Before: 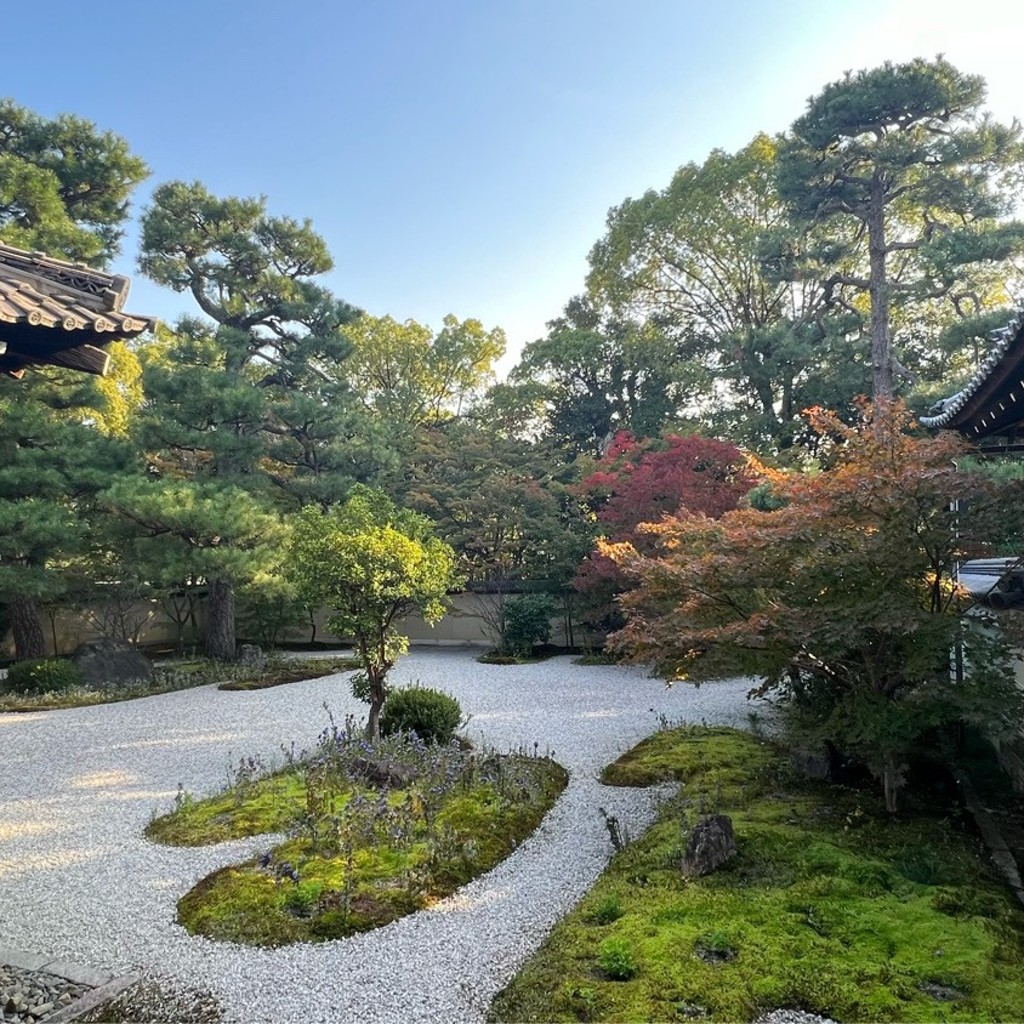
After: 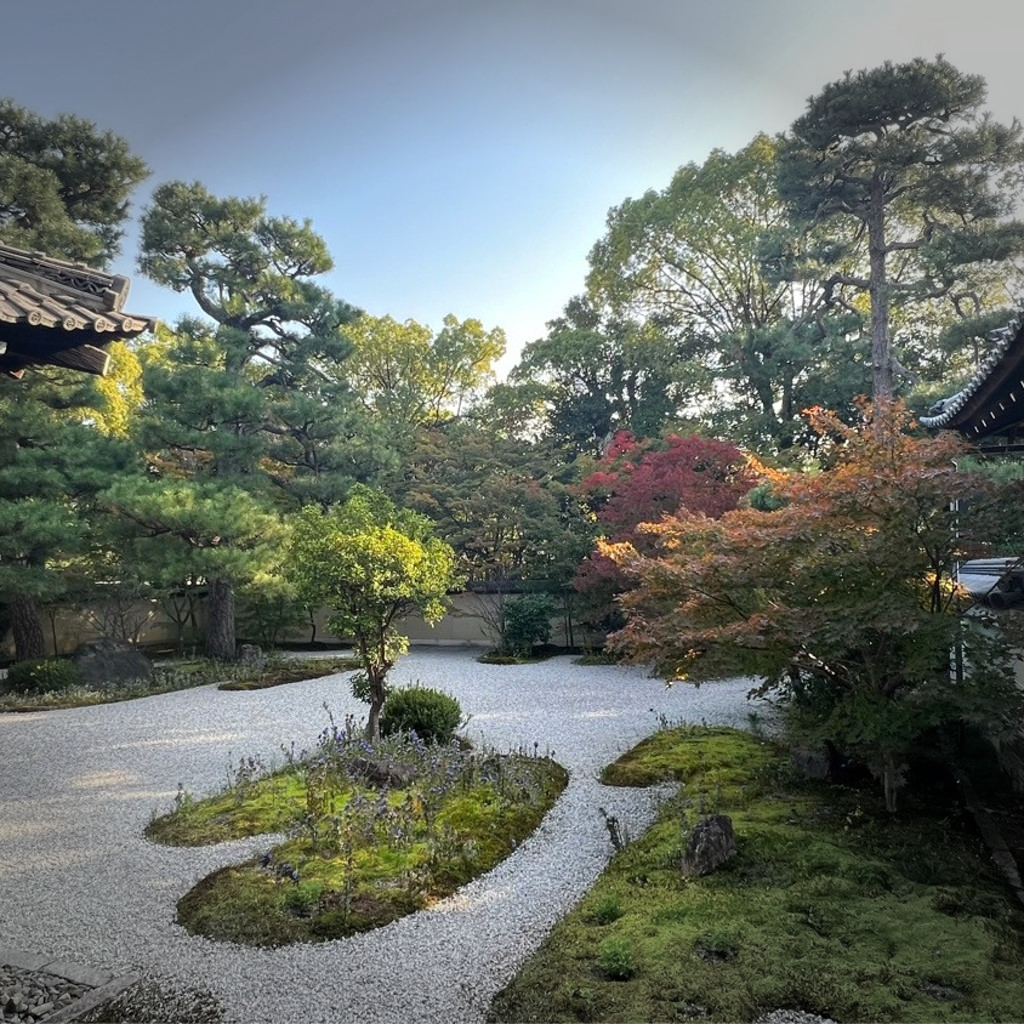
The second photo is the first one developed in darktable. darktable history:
vignetting: fall-off start 90.73%, fall-off radius 39.31%, width/height ratio 1.226, shape 1.29, unbound false
tone equalizer: on, module defaults
